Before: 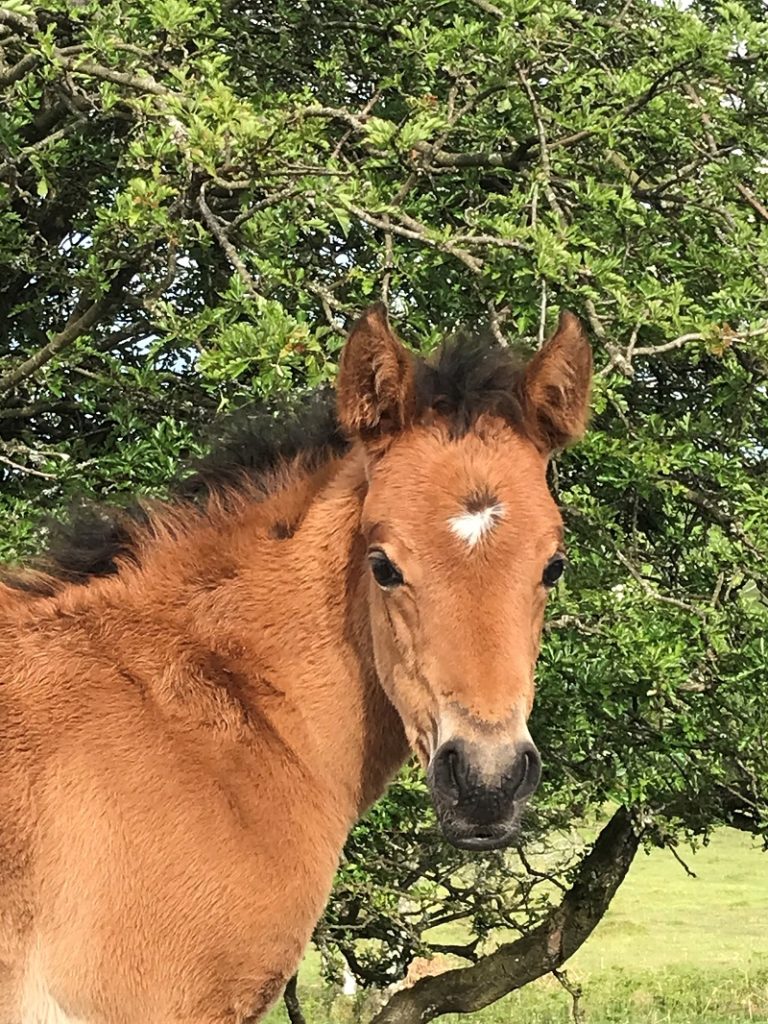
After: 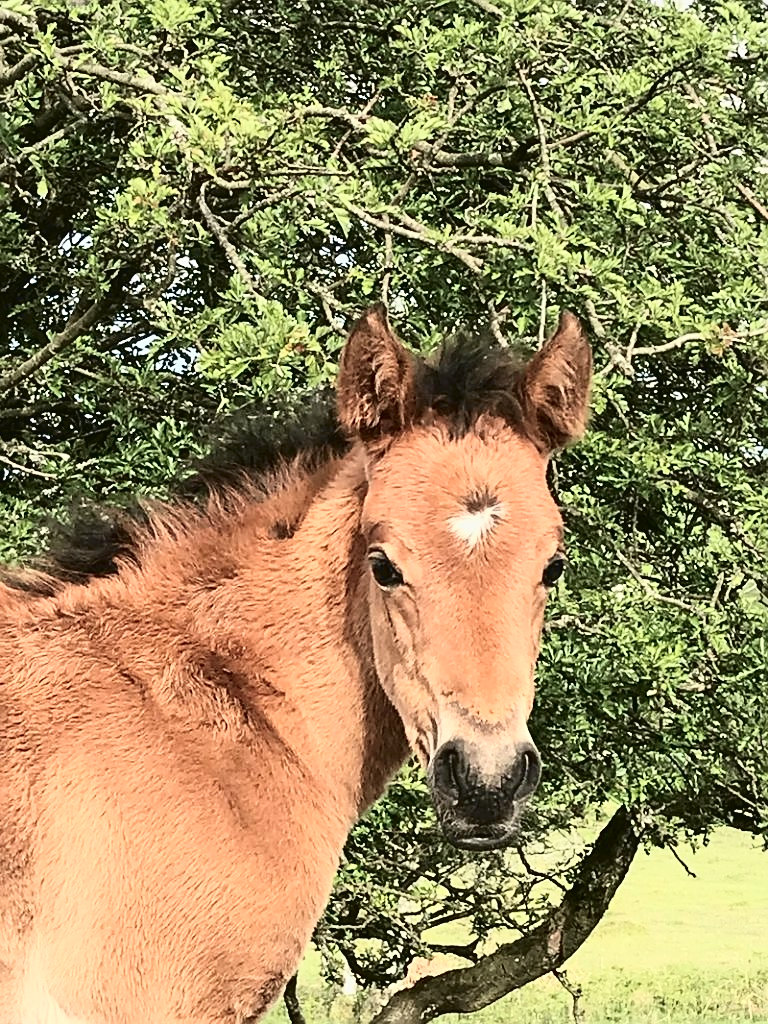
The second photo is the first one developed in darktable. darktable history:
contrast brightness saturation: contrast 0.103, saturation -0.355
sharpen: on, module defaults
tone curve: curves: ch0 [(0.003, 0.032) (0.037, 0.037) (0.142, 0.117) (0.279, 0.311) (0.405, 0.49) (0.526, 0.651) (0.722, 0.857) (0.875, 0.946) (1, 0.98)]; ch1 [(0, 0) (0.305, 0.325) (0.453, 0.437) (0.482, 0.473) (0.501, 0.498) (0.515, 0.523) (0.559, 0.591) (0.6, 0.659) (0.656, 0.71) (1, 1)]; ch2 [(0, 0) (0.323, 0.277) (0.424, 0.396) (0.479, 0.484) (0.499, 0.502) (0.515, 0.537) (0.564, 0.595) (0.644, 0.703) (0.742, 0.803) (1, 1)], color space Lab, independent channels, preserve colors none
